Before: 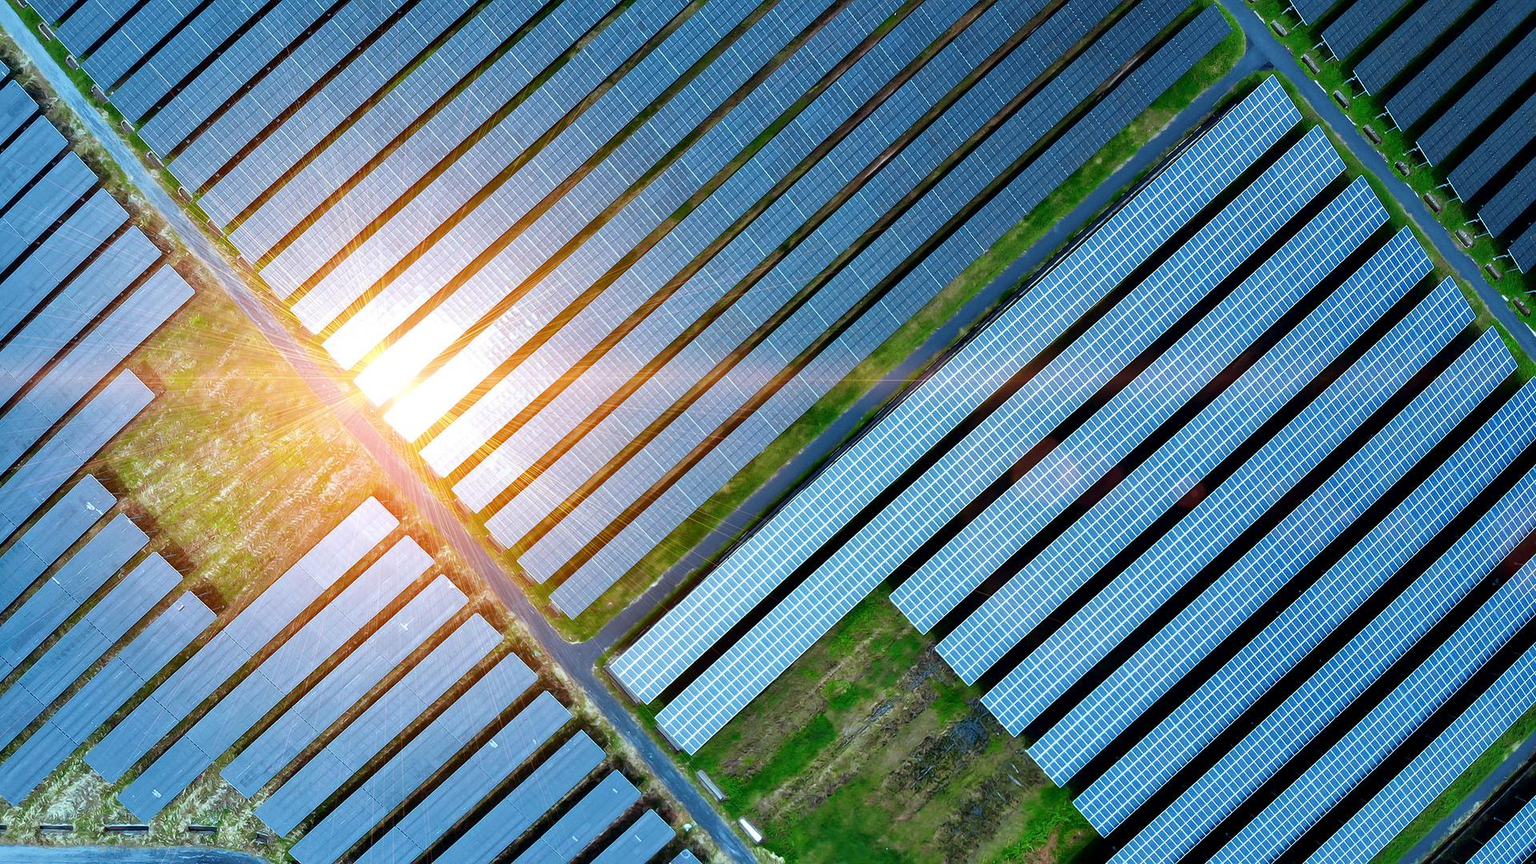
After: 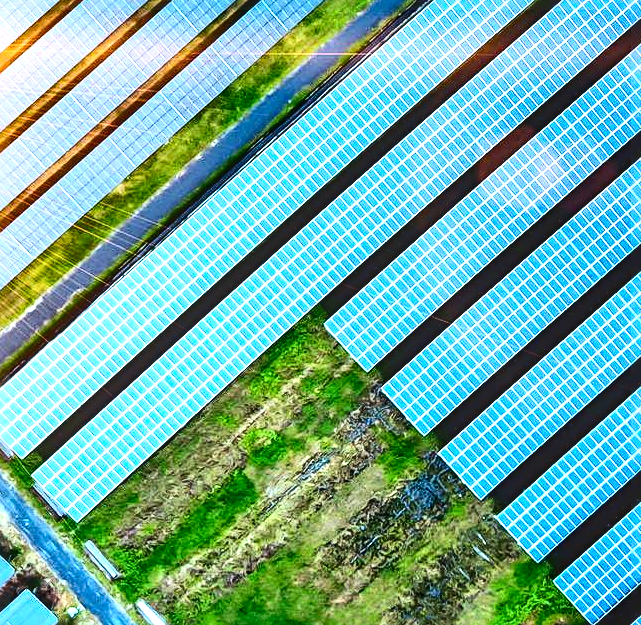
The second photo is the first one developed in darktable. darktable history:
color balance rgb: shadows lift › chroma 0.718%, shadows lift › hue 111.95°, perceptual saturation grading › global saturation 0.224%, global vibrance 42.485%
crop: left 40.998%, top 39.035%, right 25.553%, bottom 2.983%
tone equalizer: edges refinement/feathering 500, mask exposure compensation -1.57 EV, preserve details no
sharpen: radius 3.952
local contrast: on, module defaults
exposure: black level correction -0.006, exposure 1 EV, compensate highlight preservation false
contrast brightness saturation: contrast 0.296
